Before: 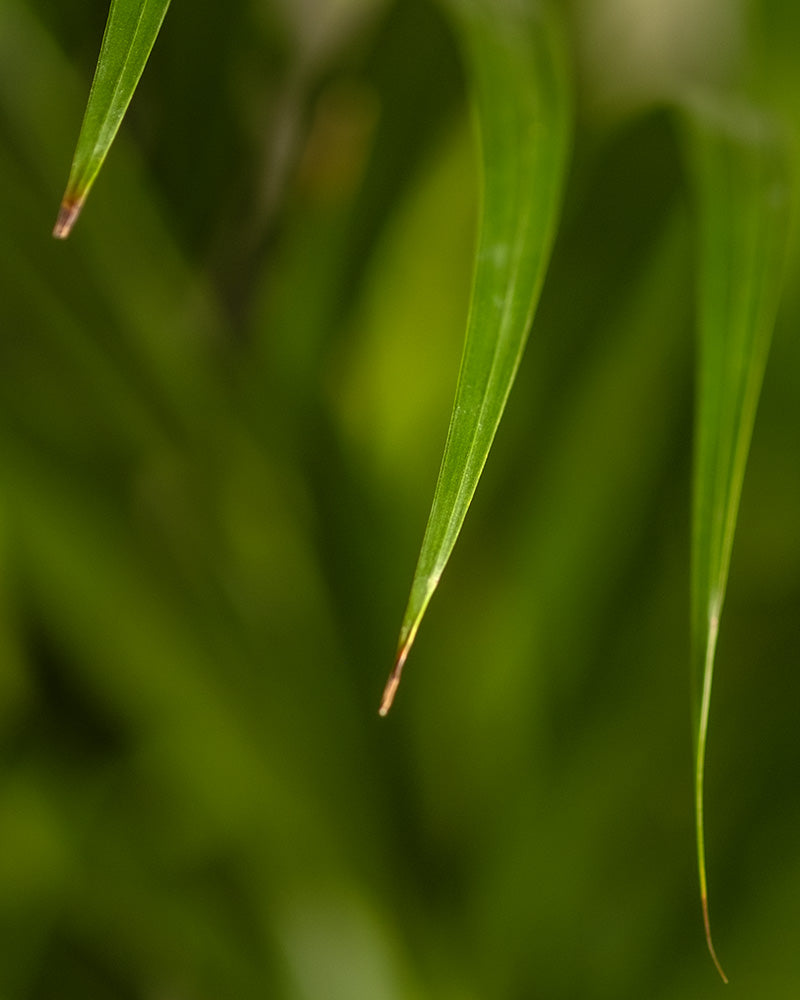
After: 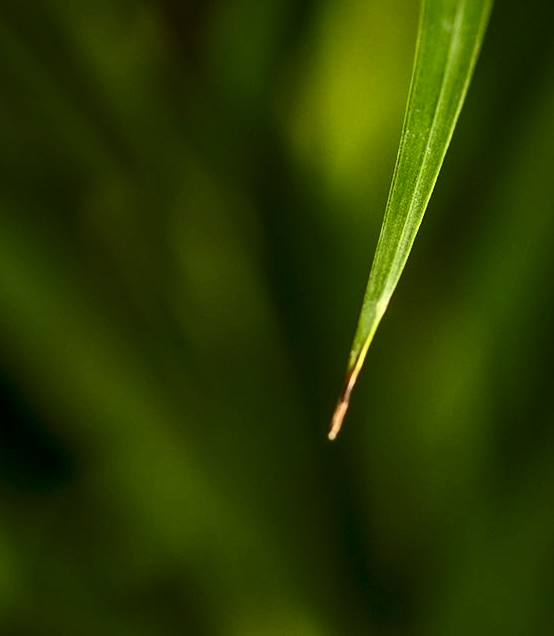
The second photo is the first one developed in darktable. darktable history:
crop: left 6.488%, top 27.668%, right 24.183%, bottom 8.656%
contrast brightness saturation: contrast 0.28
exposure: black level correction 0.007, compensate highlight preservation false
